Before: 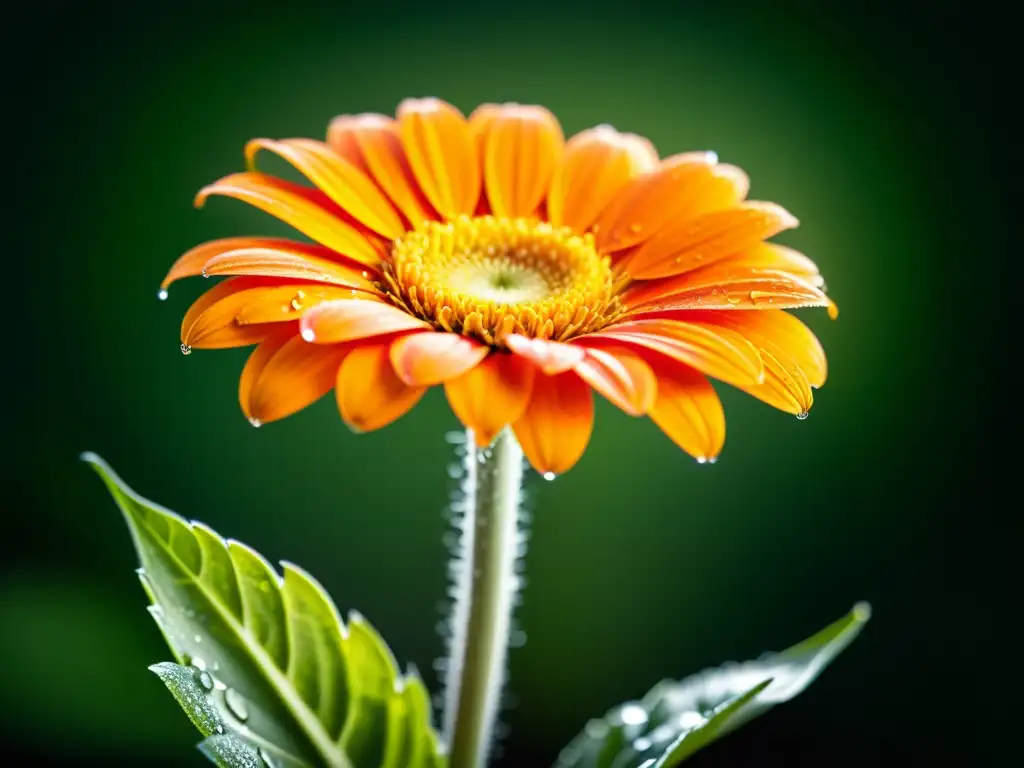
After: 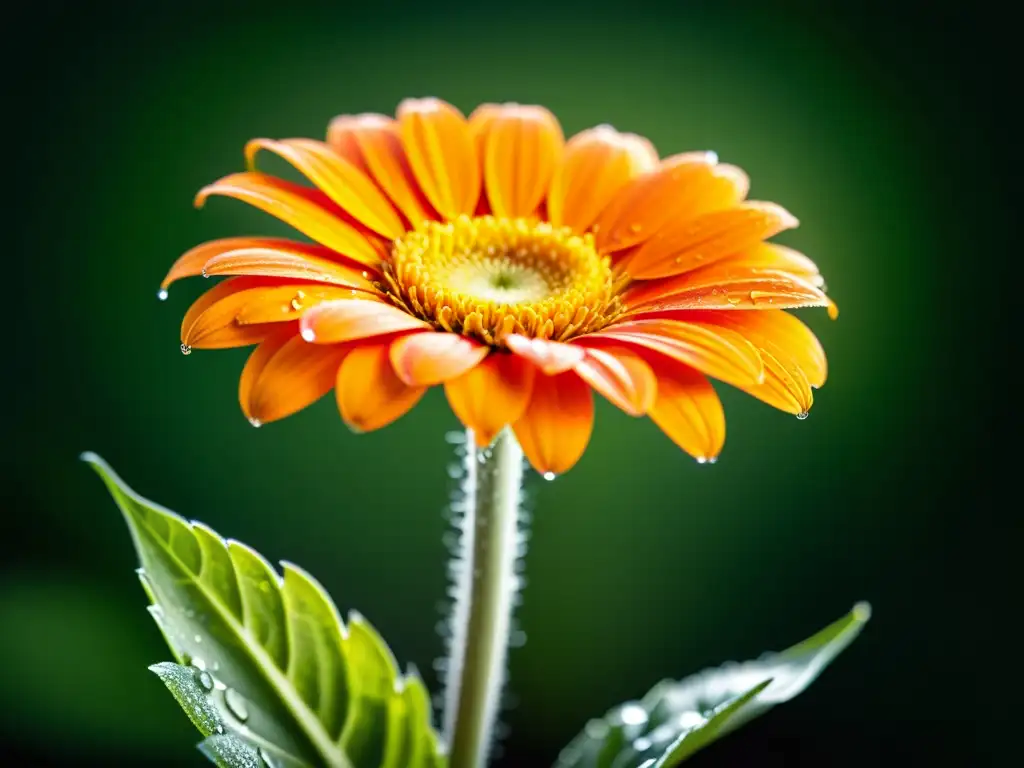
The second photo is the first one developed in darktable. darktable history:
shadows and highlights: shadows 25.37, highlights -48.26, soften with gaussian
